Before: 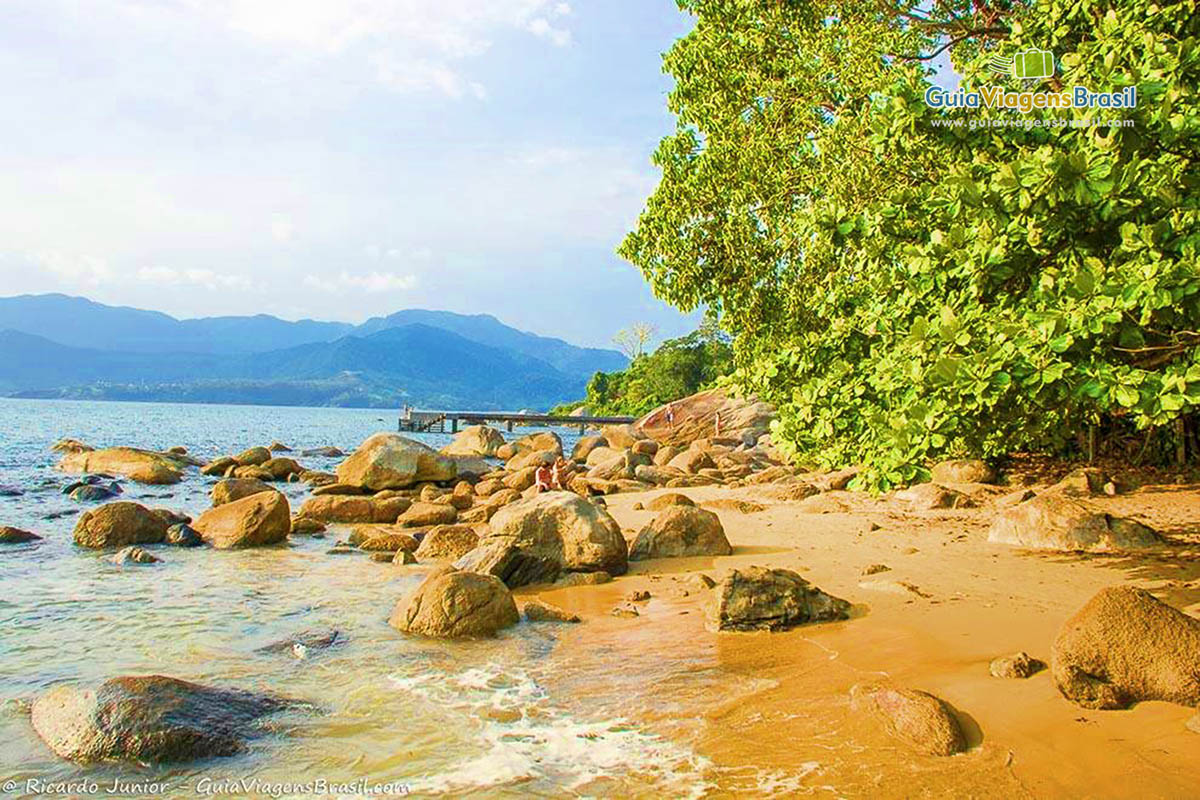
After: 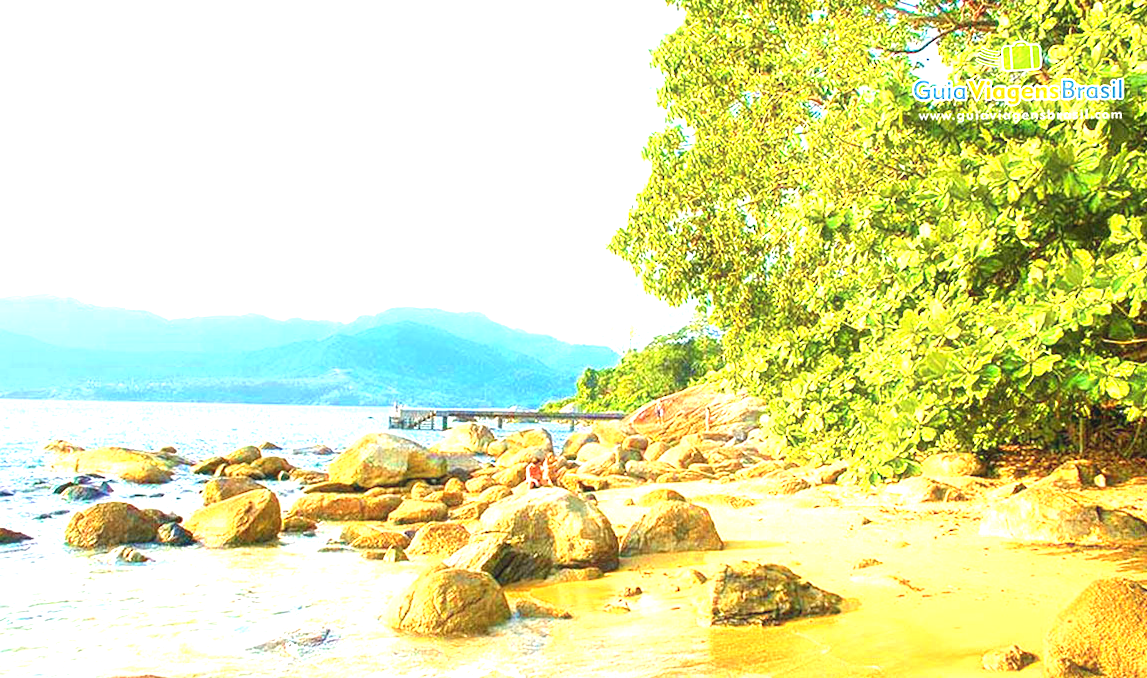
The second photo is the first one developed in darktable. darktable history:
contrast equalizer: y [[0.5, 0.496, 0.435, 0.435, 0.496, 0.5], [0.5 ×6], [0.5 ×6], [0 ×6], [0 ×6]]
crop and rotate: angle 0.434°, left 0.344%, right 2.969%, bottom 14.235%
exposure: black level correction 0, exposure 1.484 EV, compensate highlight preservation false
